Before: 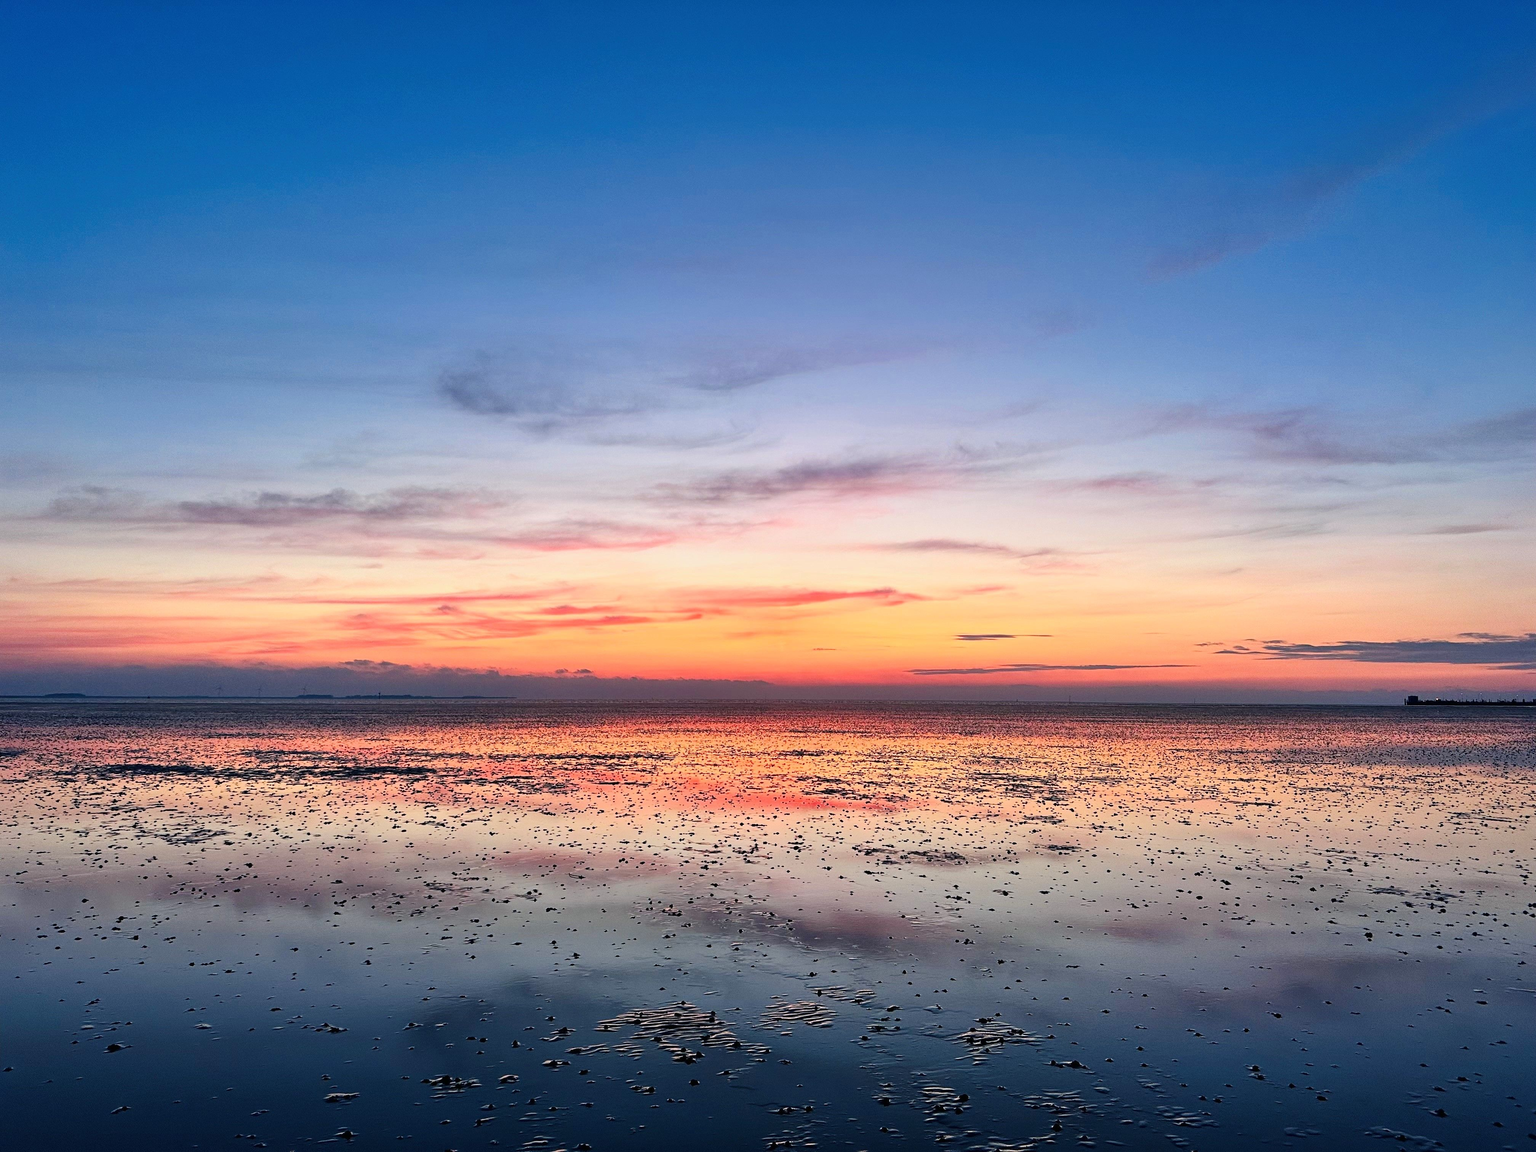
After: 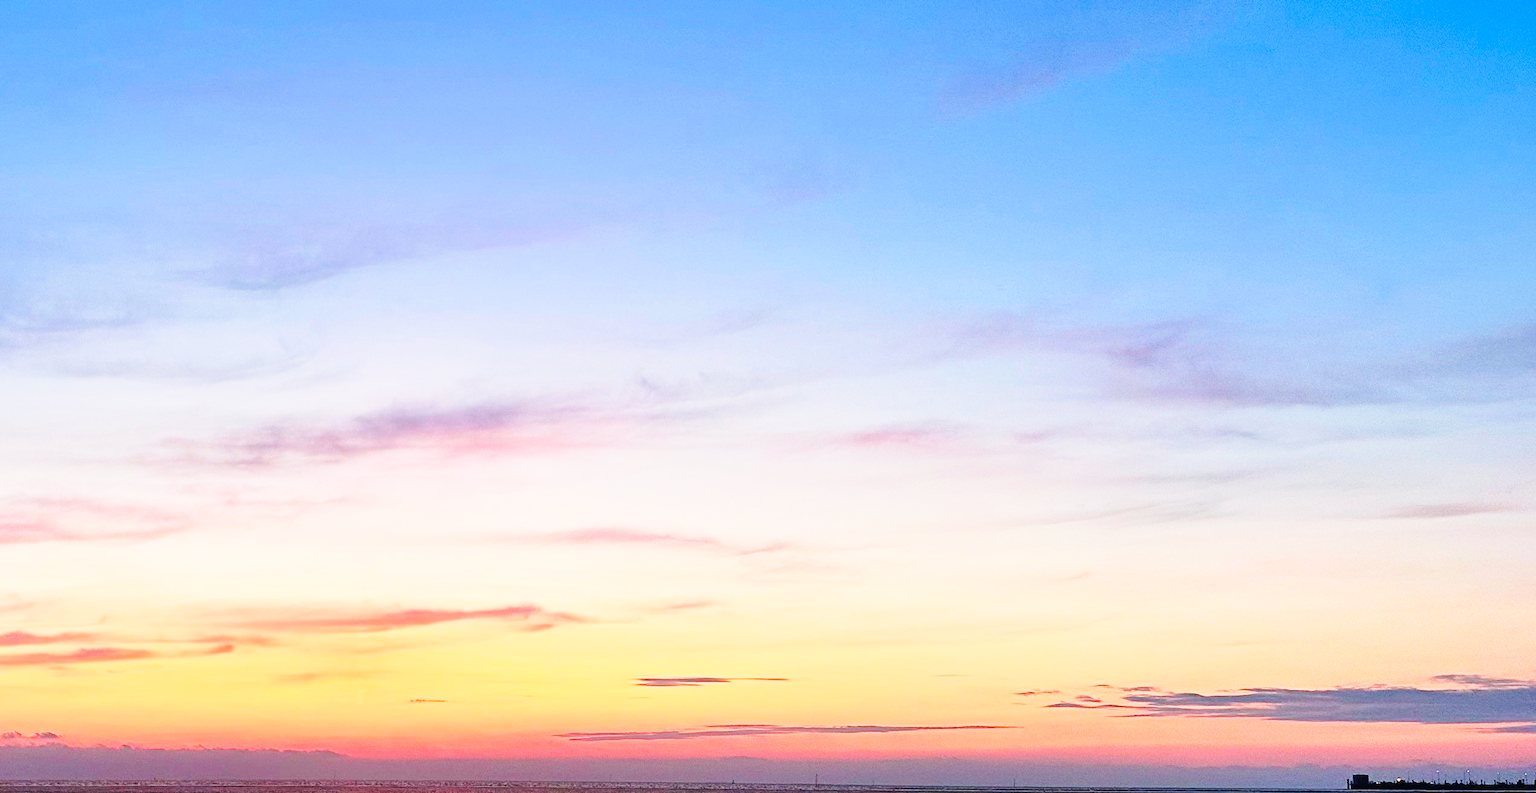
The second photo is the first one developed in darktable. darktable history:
crop: left 36.134%, top 18.012%, right 0.628%, bottom 38.438%
contrast brightness saturation: brightness 0.092, saturation 0.192
base curve: curves: ch0 [(0, 0) (0.028, 0.03) (0.121, 0.232) (0.46, 0.748) (0.859, 0.968) (1, 1)], preserve colors none
